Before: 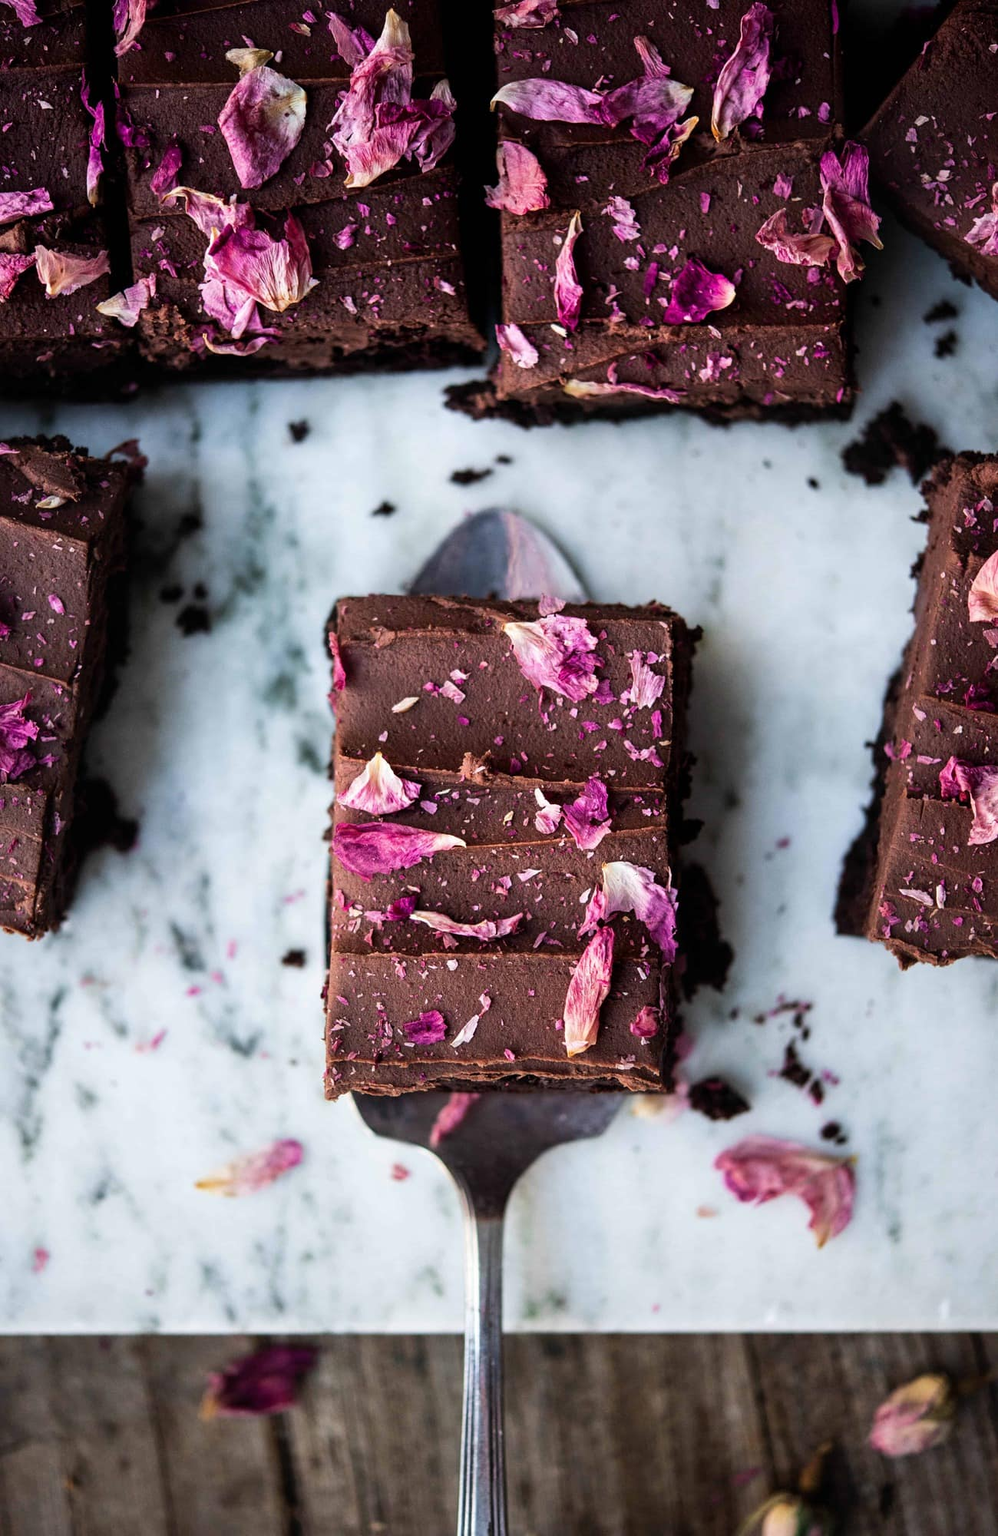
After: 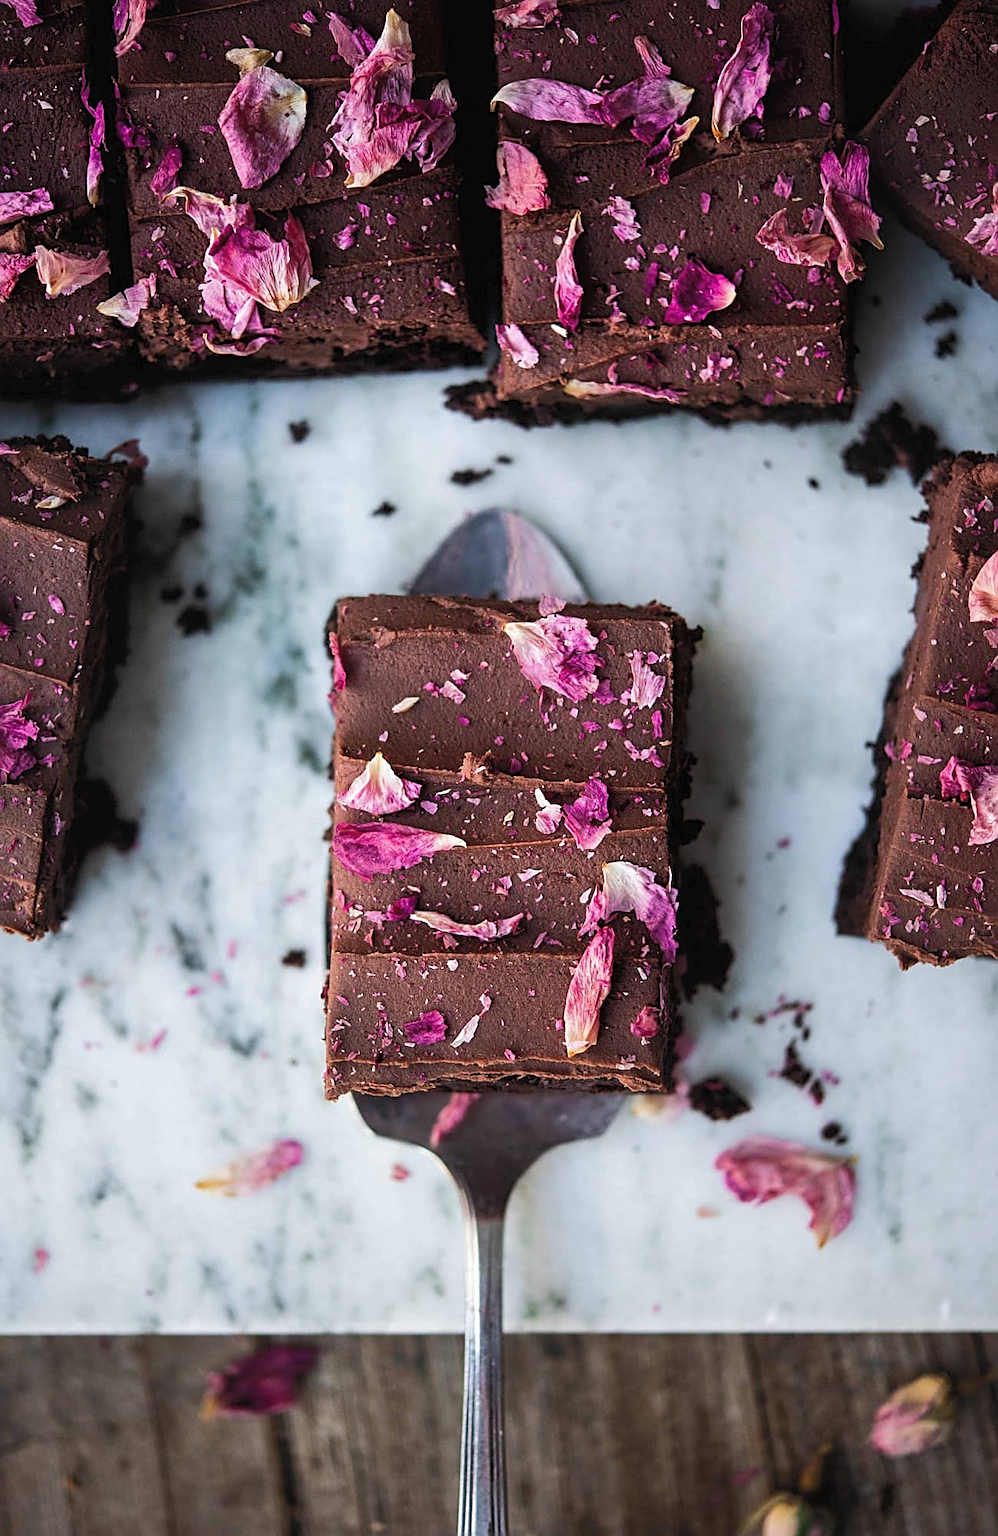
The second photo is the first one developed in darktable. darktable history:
sharpen: on, module defaults
tone curve: curves: ch0 [(0, 0) (0.003, 0.023) (0.011, 0.033) (0.025, 0.057) (0.044, 0.099) (0.069, 0.132) (0.1, 0.155) (0.136, 0.179) (0.177, 0.213) (0.224, 0.255) (0.277, 0.299) (0.335, 0.347) (0.399, 0.407) (0.468, 0.473) (0.543, 0.546) (0.623, 0.619) (0.709, 0.698) (0.801, 0.775) (0.898, 0.871) (1, 1)], color space Lab, independent channels, preserve colors none
